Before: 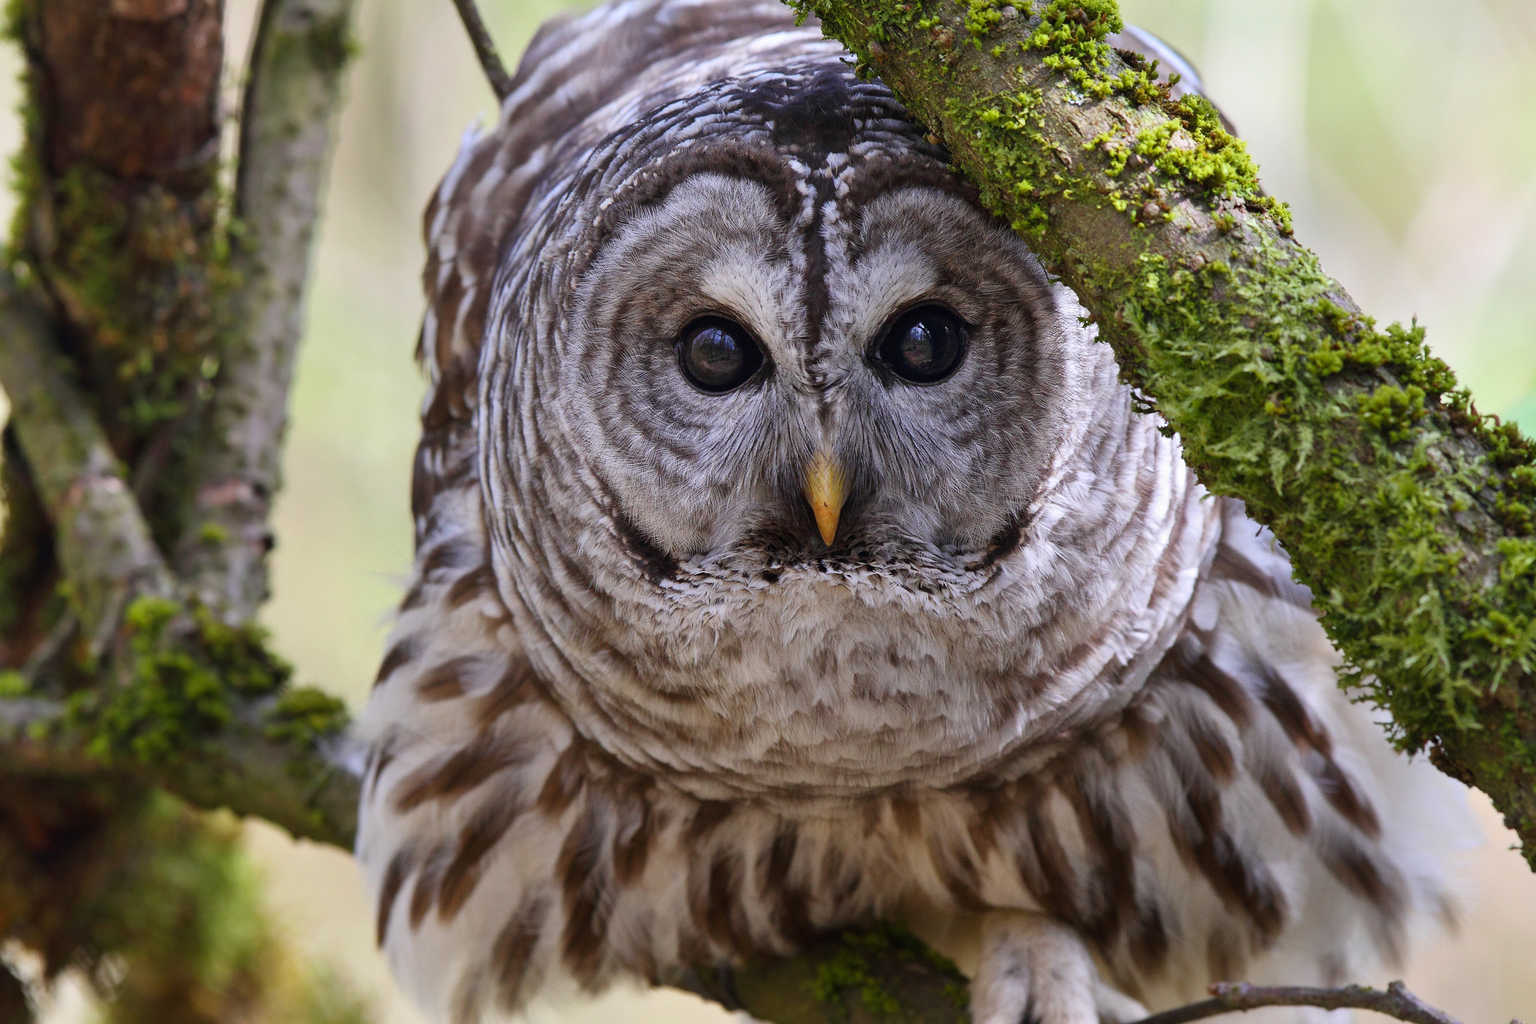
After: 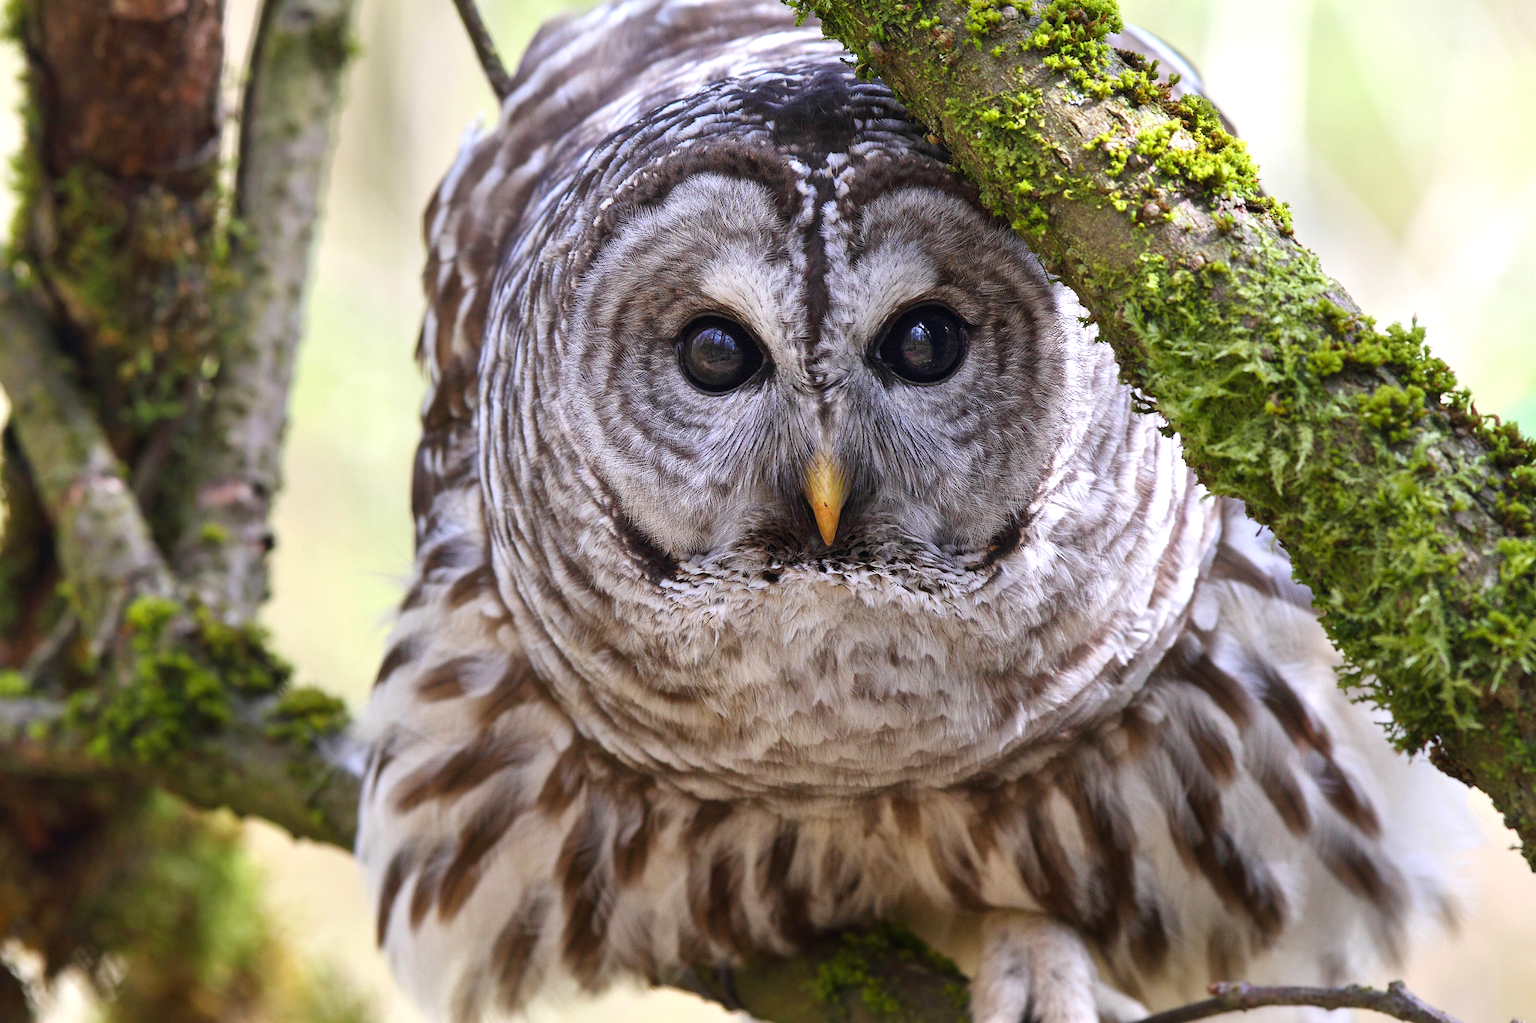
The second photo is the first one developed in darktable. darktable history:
exposure: exposure 0.489 EV, compensate highlight preservation false
local contrast: mode bilateral grid, contrast 15, coarseness 37, detail 105%, midtone range 0.2
